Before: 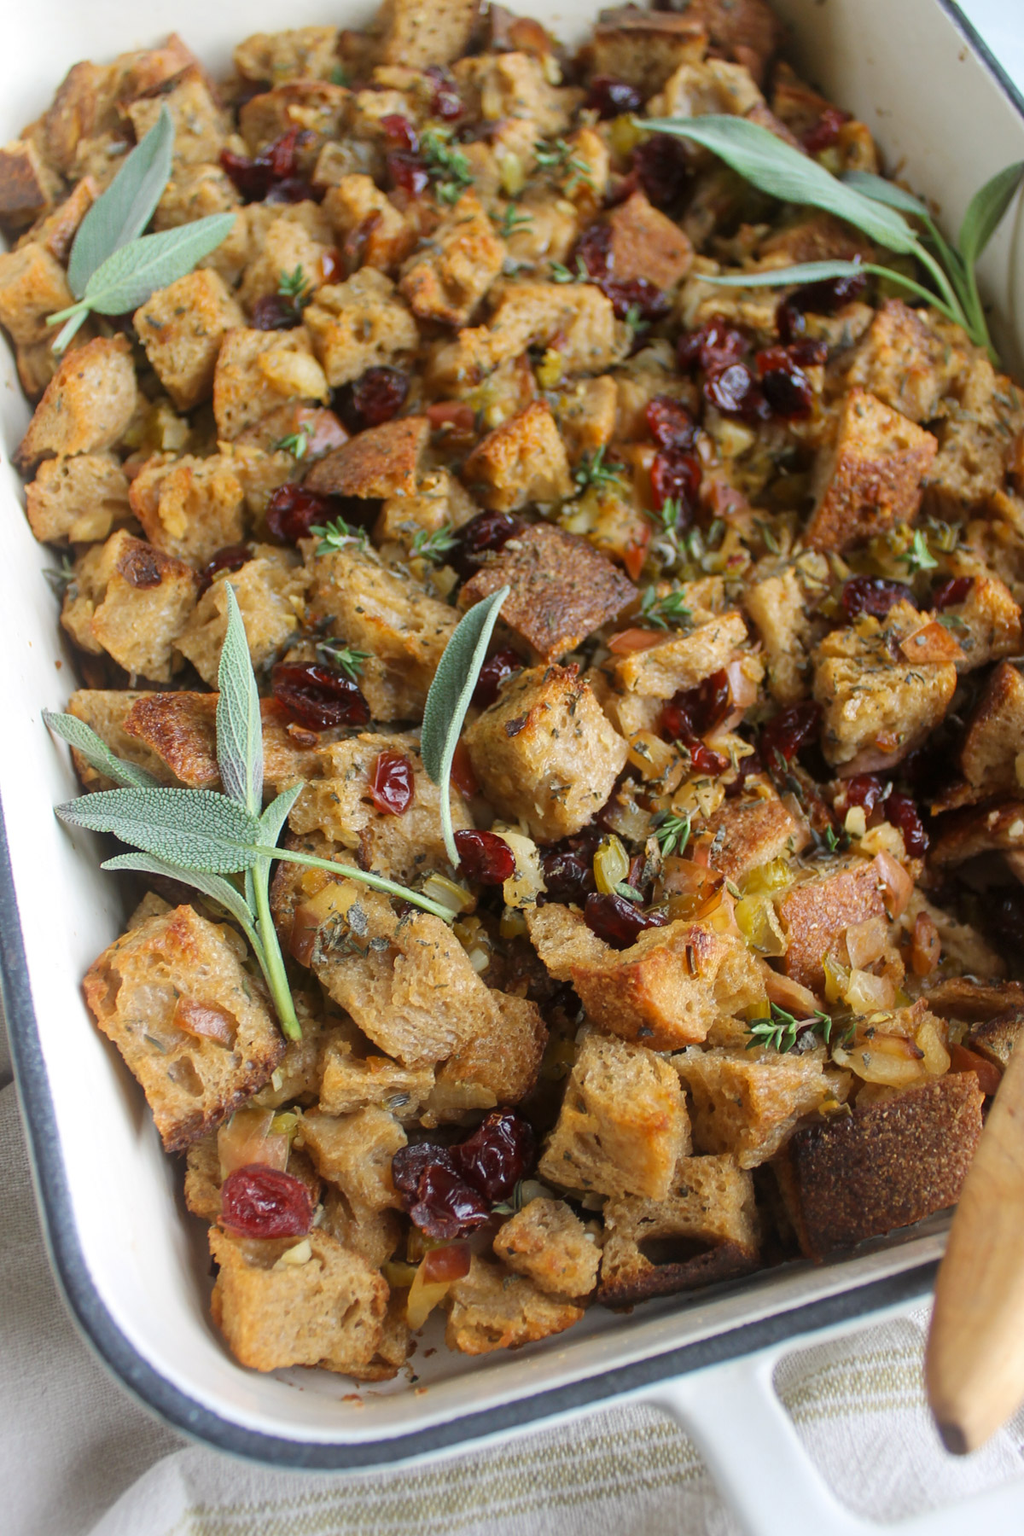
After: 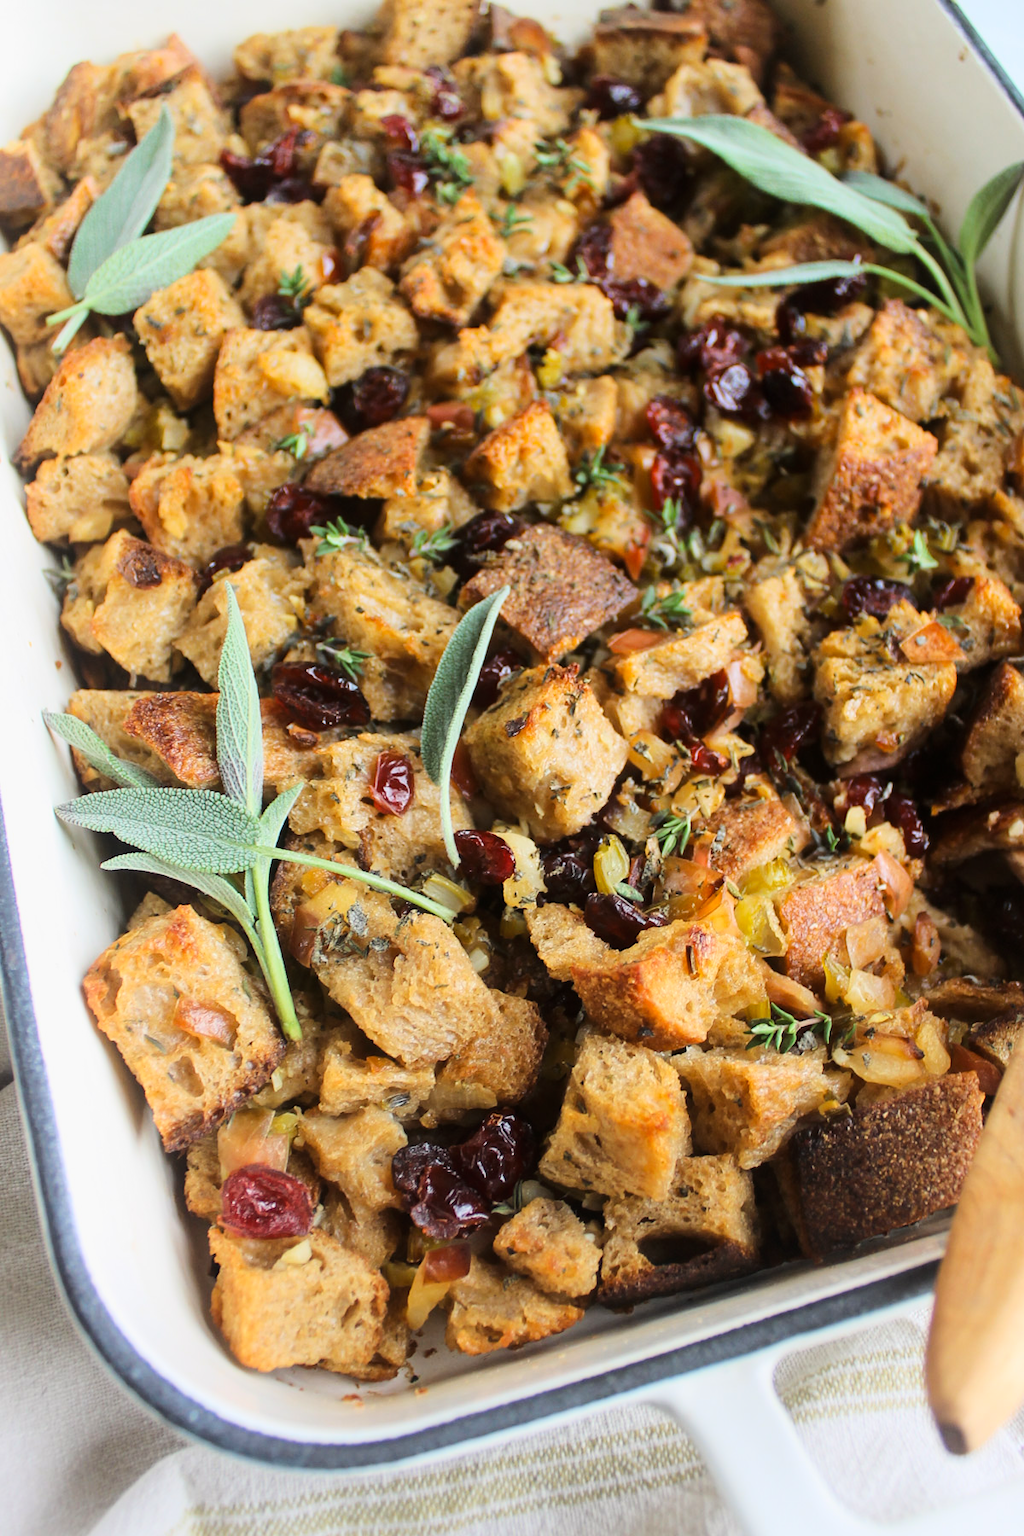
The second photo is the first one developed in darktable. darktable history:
tone curve: curves: ch0 [(0, 0) (0.114, 0.083) (0.291, 0.3) (0.447, 0.535) (0.602, 0.712) (0.772, 0.864) (0.999, 0.978)]; ch1 [(0, 0) (0.389, 0.352) (0.458, 0.433) (0.486, 0.474) (0.509, 0.505) (0.535, 0.541) (0.555, 0.557) (0.677, 0.724) (1, 1)]; ch2 [(0, 0) (0.369, 0.388) (0.449, 0.431) (0.501, 0.5) (0.528, 0.552) (0.561, 0.596) (0.697, 0.721) (1, 1)], color space Lab, linked channels, preserve colors none
